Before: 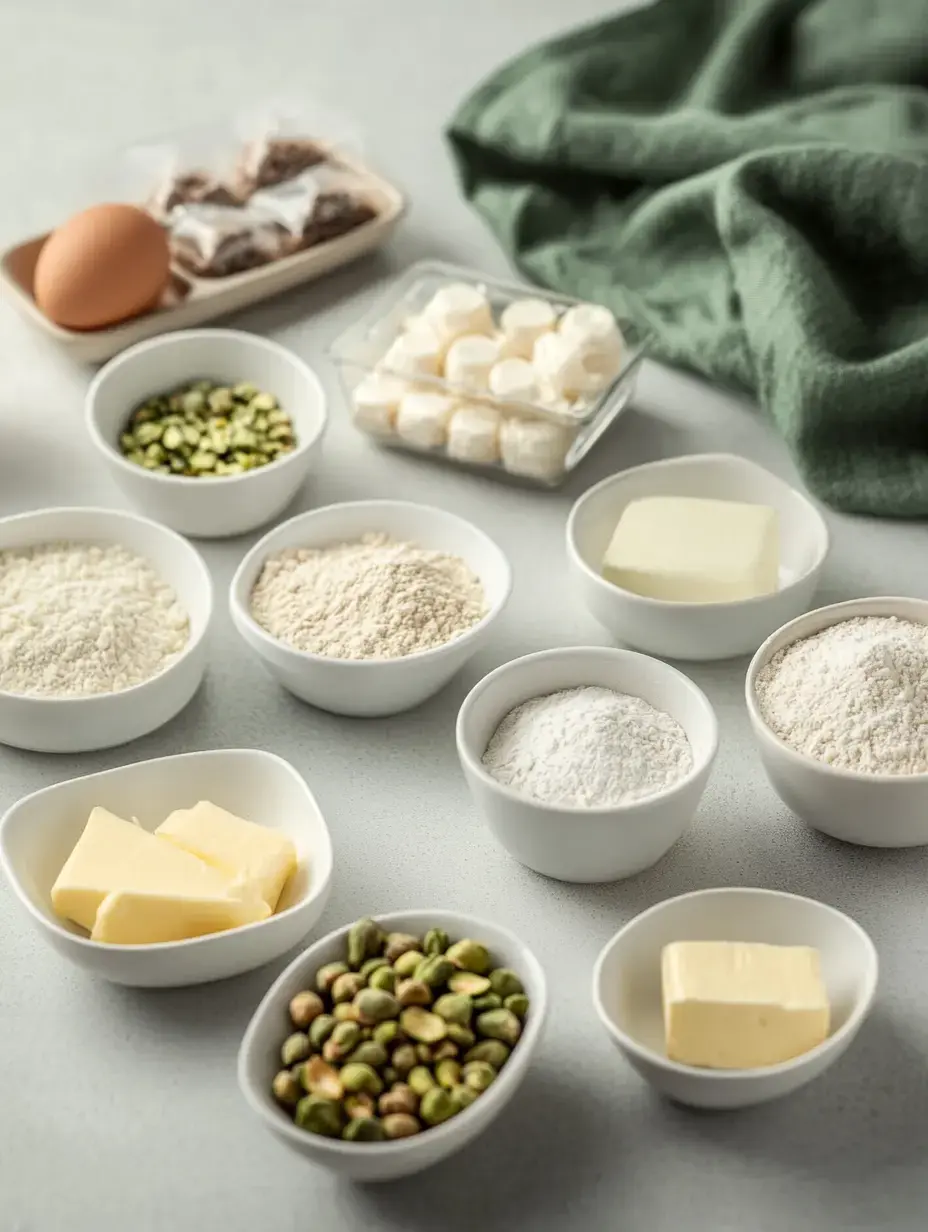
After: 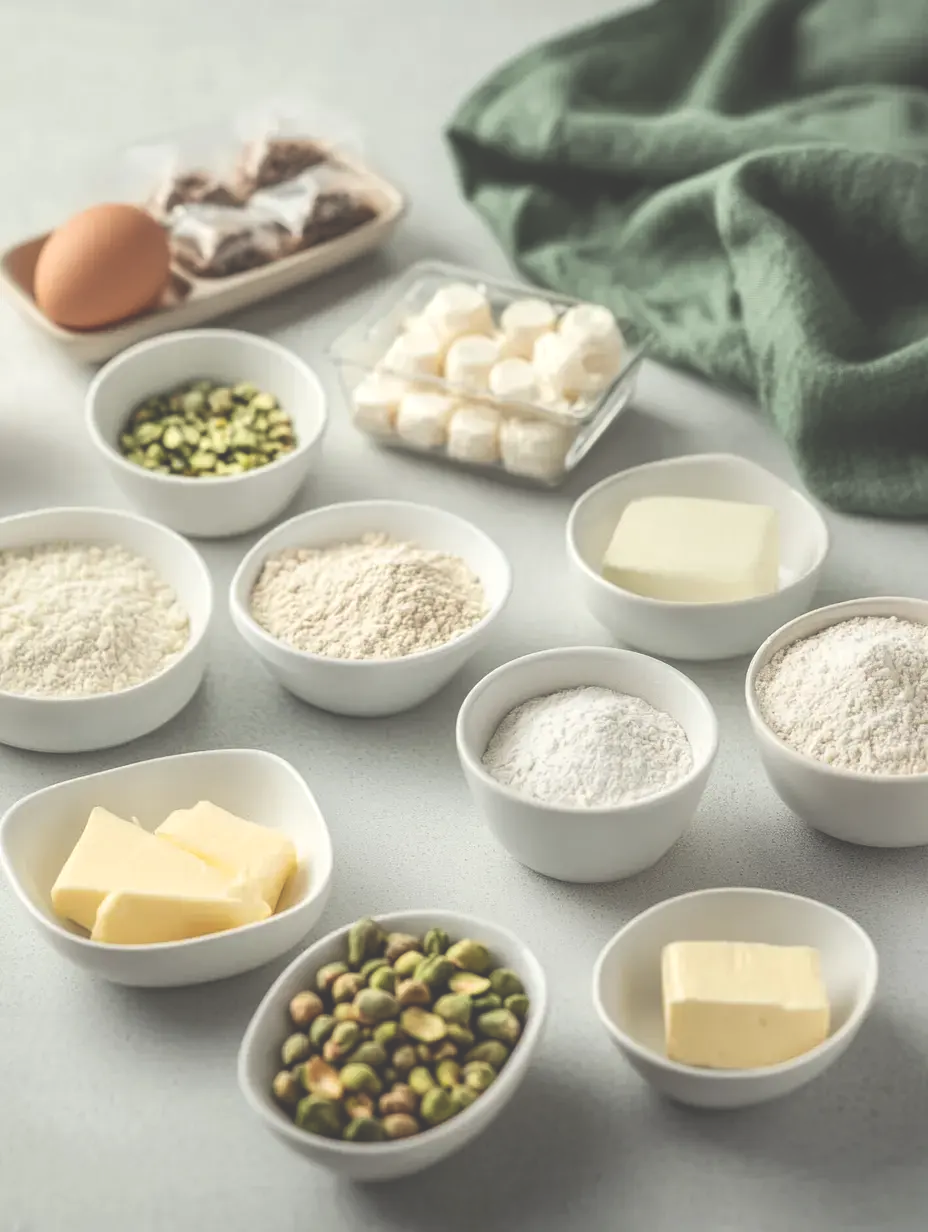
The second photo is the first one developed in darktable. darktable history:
exposure: black level correction -0.042, exposure 0.063 EV, compensate highlight preservation false
